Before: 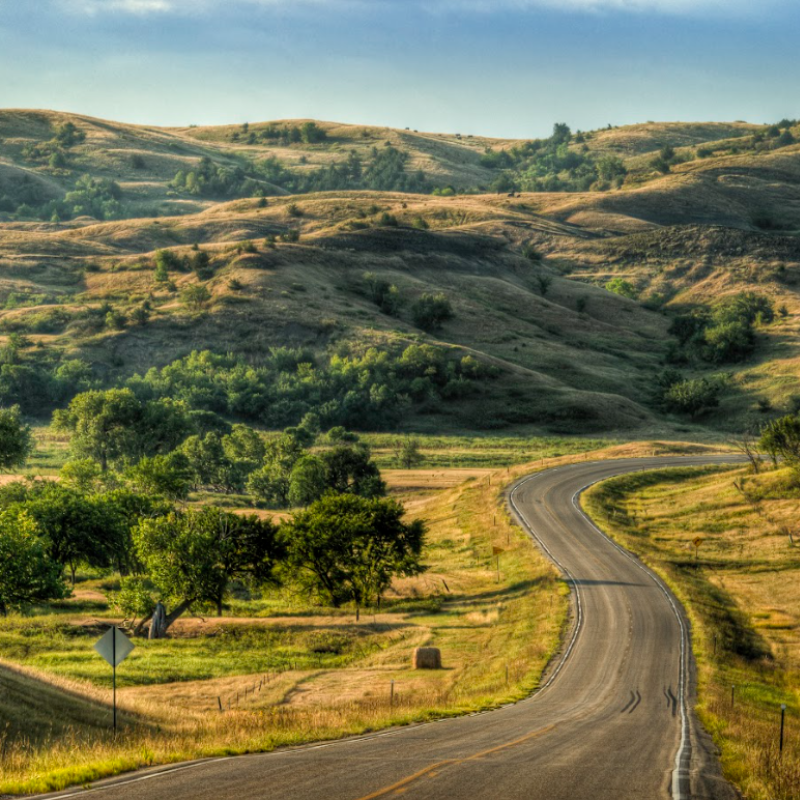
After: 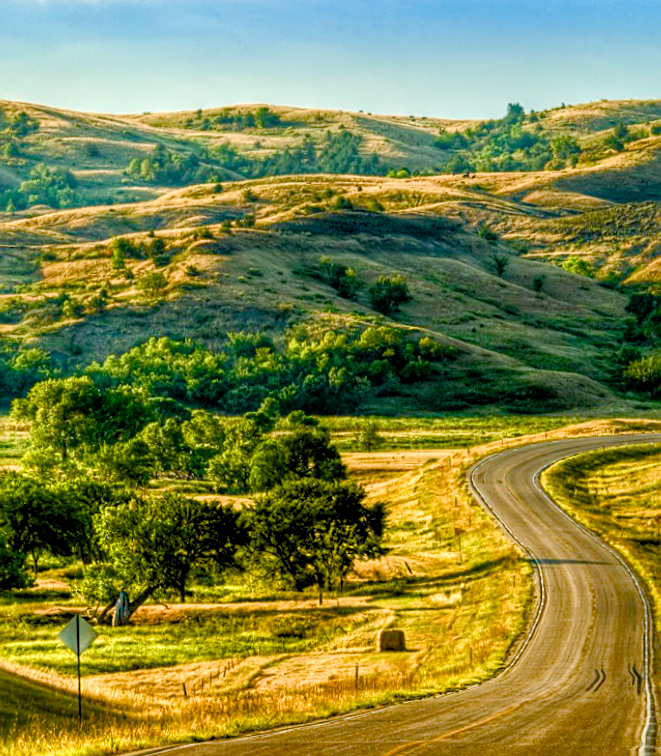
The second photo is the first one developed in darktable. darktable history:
local contrast: highlights 105%, shadows 102%, detail 119%, midtone range 0.2
exposure: compensate highlight preservation false
sharpen: on, module defaults
contrast brightness saturation: brightness 0.142
crop and rotate: angle 1.12°, left 4.304%, top 1.214%, right 11.371%, bottom 2.437%
color balance rgb: global offset › luminance -0.505%, linear chroma grading › shadows 31.309%, linear chroma grading › global chroma -1.982%, linear chroma grading › mid-tones 3.941%, perceptual saturation grading › global saturation 25.221%, perceptual saturation grading › highlights -50.307%, perceptual saturation grading › shadows 31.151%, global vibrance 15.735%, saturation formula JzAzBz (2021)
velvia: strength 32.37%, mid-tones bias 0.208
